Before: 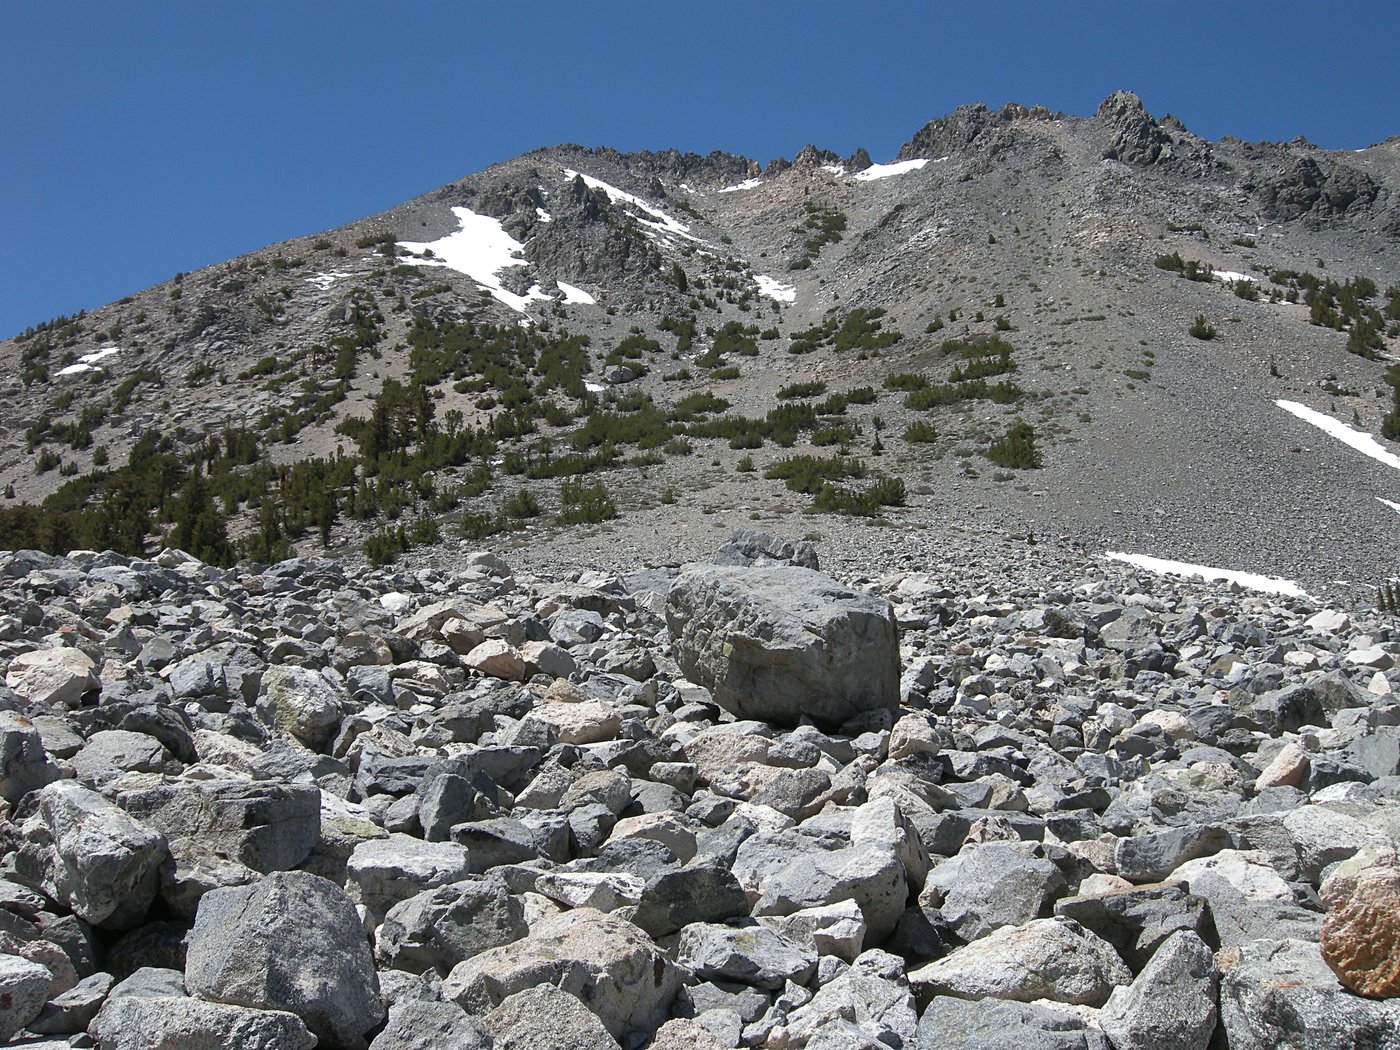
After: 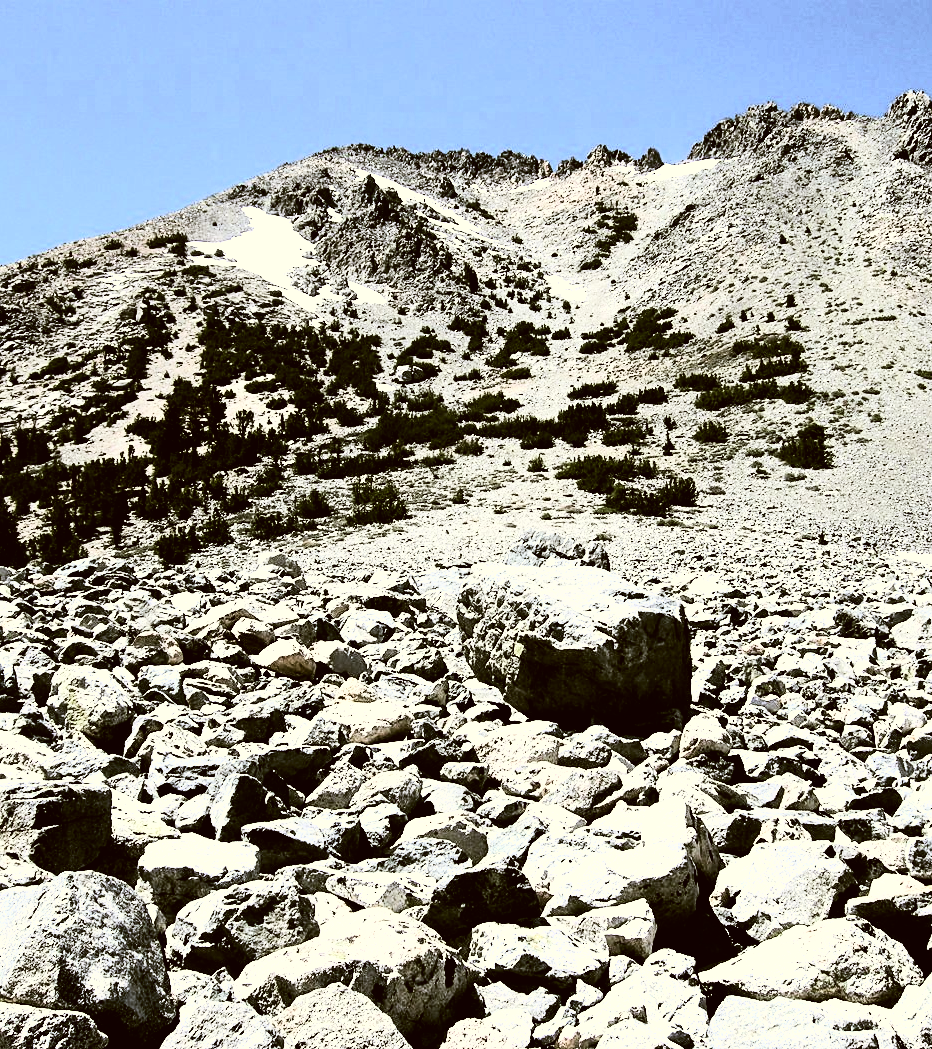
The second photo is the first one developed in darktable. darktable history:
filmic rgb: black relative exposure -8.27 EV, white relative exposure 2.21 EV, hardness 7.08, latitude 85.09%, contrast 1.703, highlights saturation mix -3.98%, shadows ↔ highlights balance -1.86%
contrast brightness saturation: contrast 0.279
color calibration: illuminant as shot in camera, x 0.358, y 0.373, temperature 4628.91 K
exposure: exposure 0.6 EV, compensate highlight preservation false
tone curve: curves: ch0 [(0, 0.006) (0.046, 0.011) (0.13, 0.062) (0.338, 0.327) (0.494, 0.55) (0.728, 0.835) (1, 1)]; ch1 [(0, 0) (0.346, 0.324) (0.45, 0.431) (0.5, 0.5) (0.522, 0.517) (0.55, 0.57) (1, 1)]; ch2 [(0, 0) (0.453, 0.418) (0.5, 0.5) (0.526, 0.524) (0.554, 0.598) (0.622, 0.679) (0.707, 0.761) (1, 1)], color space Lab, linked channels, preserve colors none
crop and rotate: left 14.994%, right 18.393%
color correction: highlights a* -1.19, highlights b* 10.04, shadows a* 0.21, shadows b* 18.72
